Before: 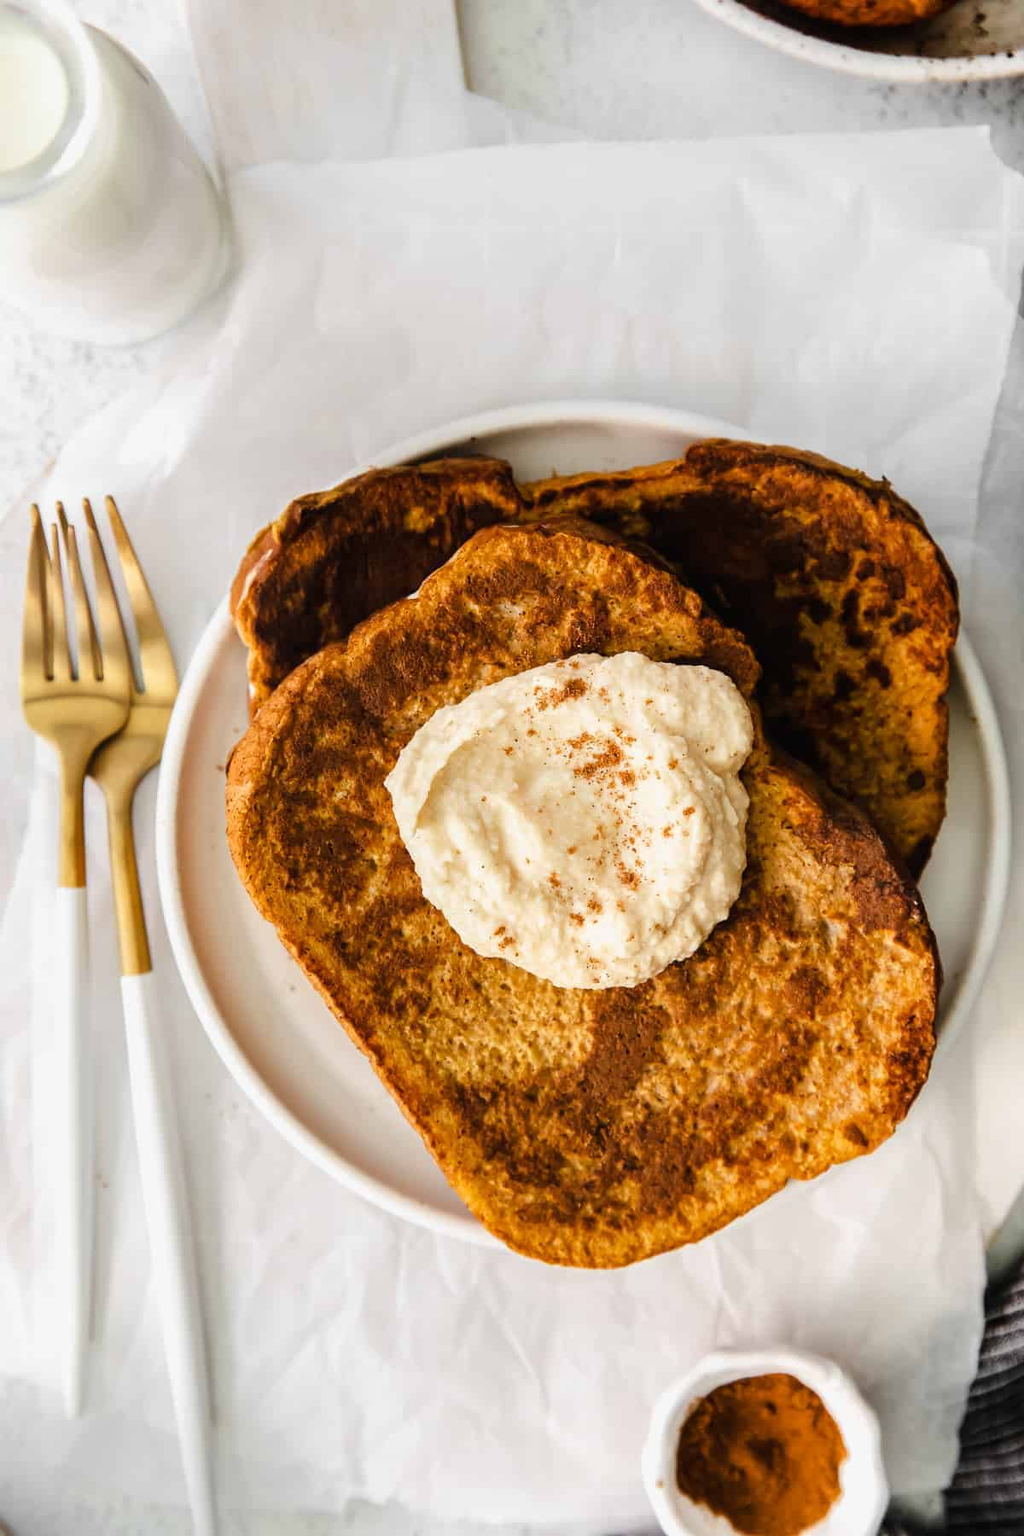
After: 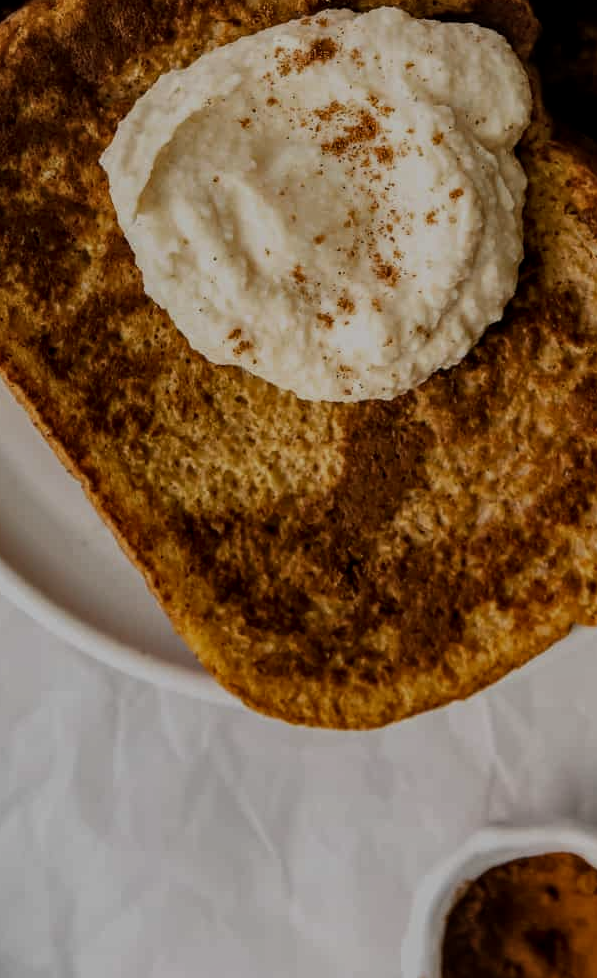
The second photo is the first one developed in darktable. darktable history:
local contrast: on, module defaults
crop: left 29.289%, top 42.098%, right 20.914%, bottom 3.513%
tone equalizer: -8 EV -0.454 EV, -7 EV -0.42 EV, -6 EV -0.368 EV, -5 EV -0.214 EV, -3 EV 0.209 EV, -2 EV 0.315 EV, -1 EV 0.389 EV, +0 EV 0.422 EV, edges refinement/feathering 500, mask exposure compensation -1.57 EV, preserve details no
exposure: exposure -1.431 EV, compensate highlight preservation false
